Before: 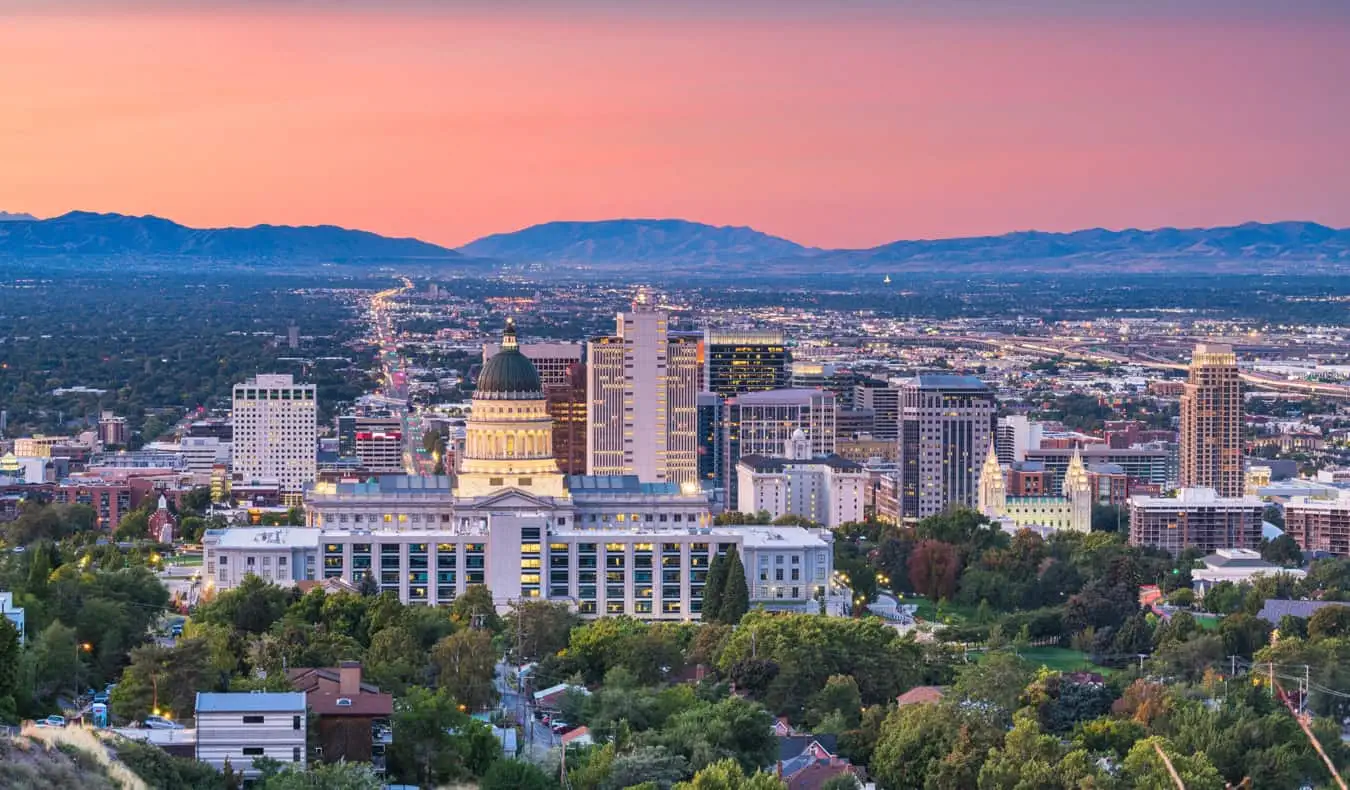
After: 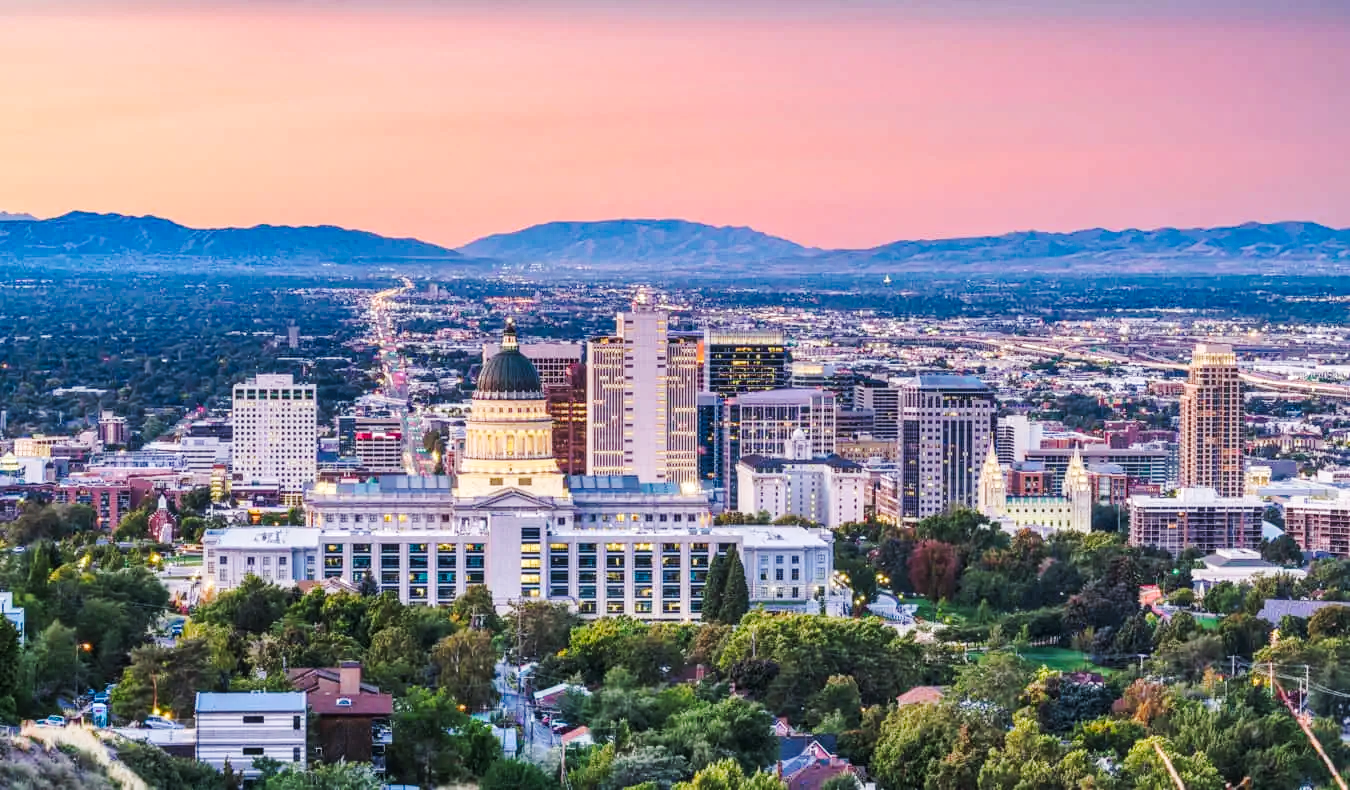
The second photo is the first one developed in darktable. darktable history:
tone curve: curves: ch0 [(0, 0.023) (0.103, 0.087) (0.295, 0.297) (0.445, 0.531) (0.553, 0.665) (0.735, 0.843) (0.994, 1)]; ch1 [(0, 0) (0.427, 0.346) (0.456, 0.426) (0.484, 0.494) (0.509, 0.505) (0.535, 0.56) (0.581, 0.632) (0.646, 0.715) (1, 1)]; ch2 [(0, 0) (0.369, 0.388) (0.449, 0.431) (0.501, 0.495) (0.533, 0.518) (0.572, 0.612) (0.677, 0.752) (1, 1)], preserve colors none
local contrast: on, module defaults
